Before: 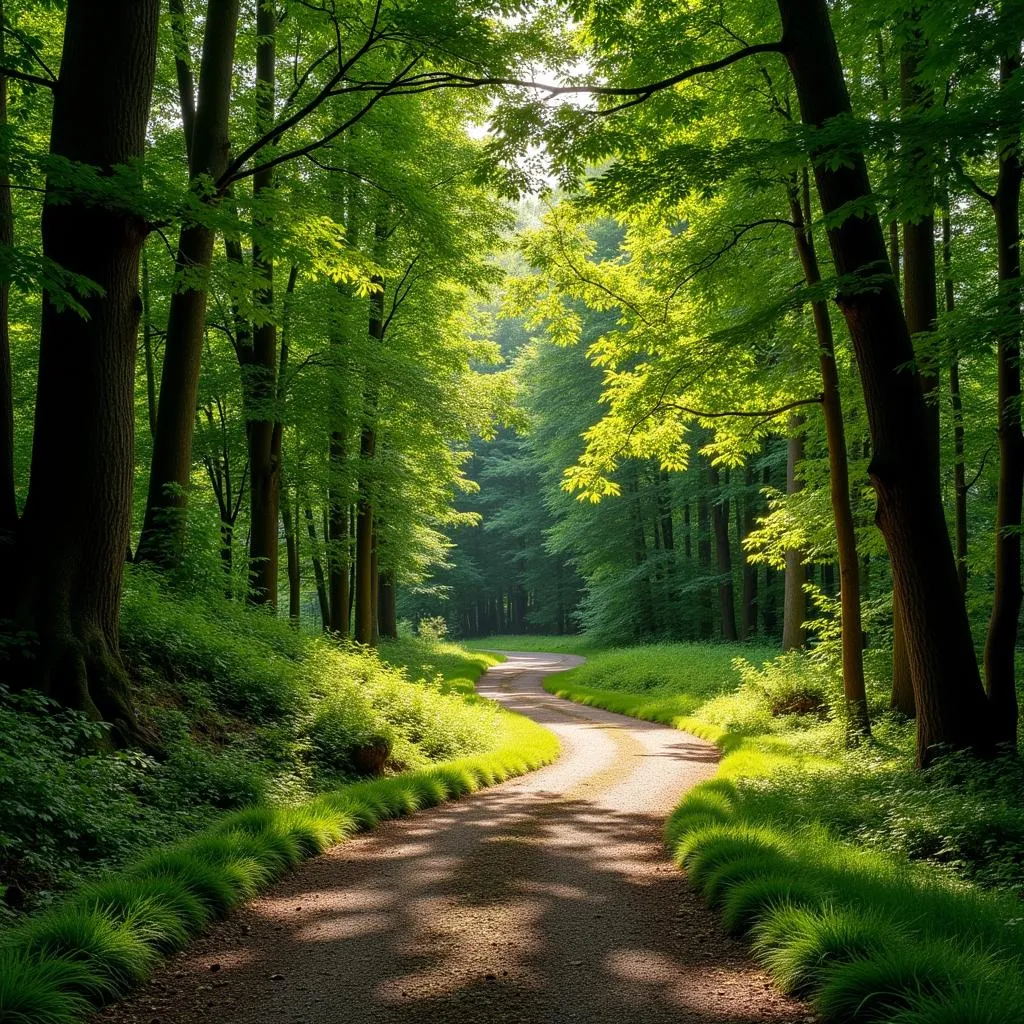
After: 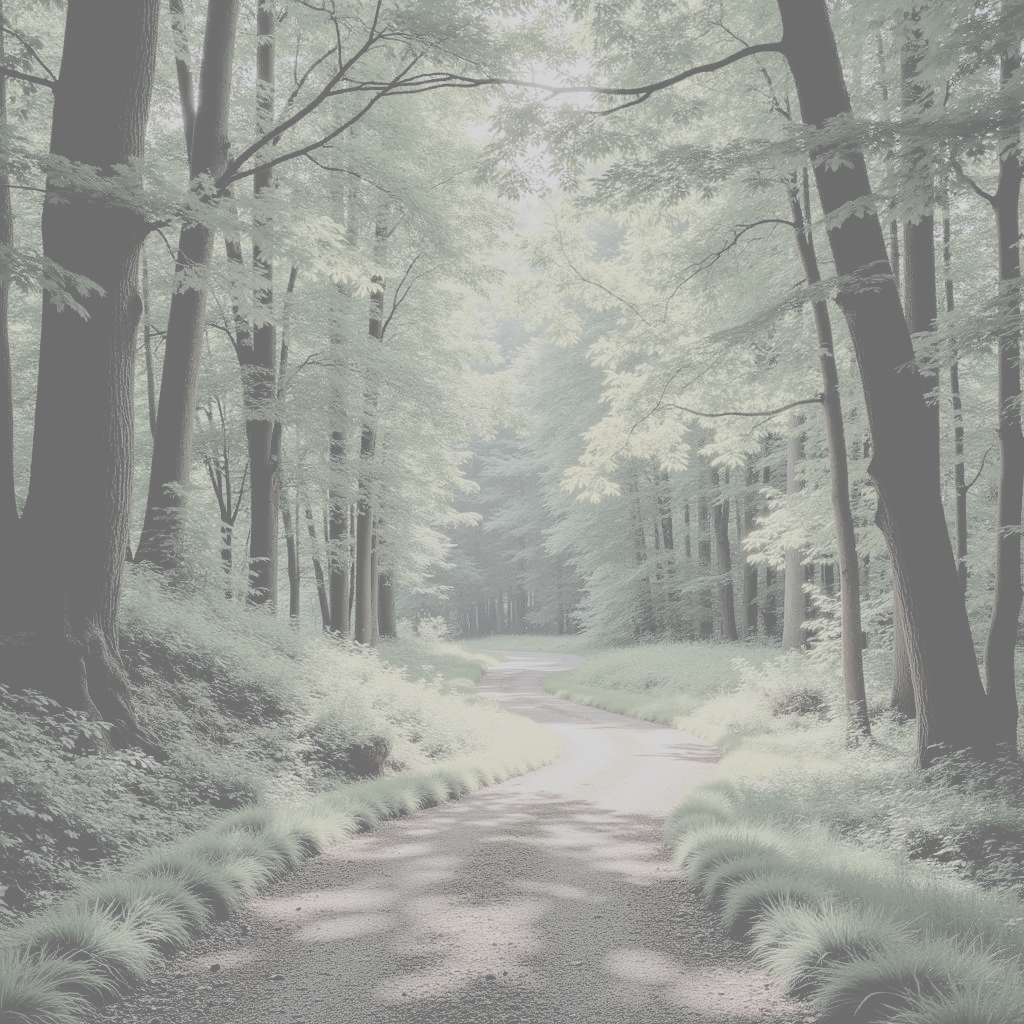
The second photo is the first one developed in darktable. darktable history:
color balance rgb: perceptual saturation grading › global saturation -32.702%, global vibrance 2.182%
tone equalizer: mask exposure compensation -0.508 EV
filmic rgb: black relative exposure -7.07 EV, white relative exposure 5.98 EV, threshold 5.95 EV, target black luminance 0%, hardness 2.77, latitude 60.91%, contrast 0.704, highlights saturation mix 10.29%, shadows ↔ highlights balance -0.127%, enable highlight reconstruction true
contrast brightness saturation: contrast -0.302, brightness 0.731, saturation -0.772
color calibration: illuminant as shot in camera, x 0.358, y 0.373, temperature 4628.91 K
